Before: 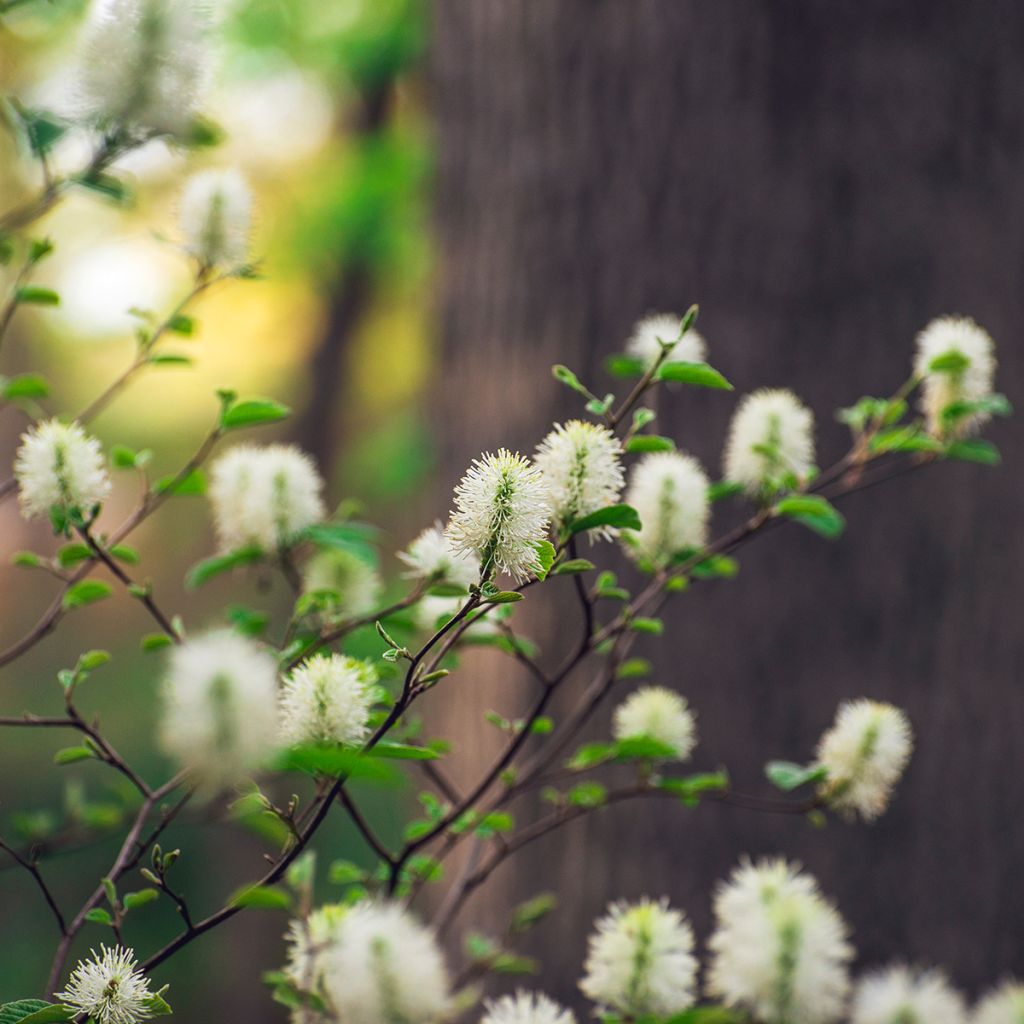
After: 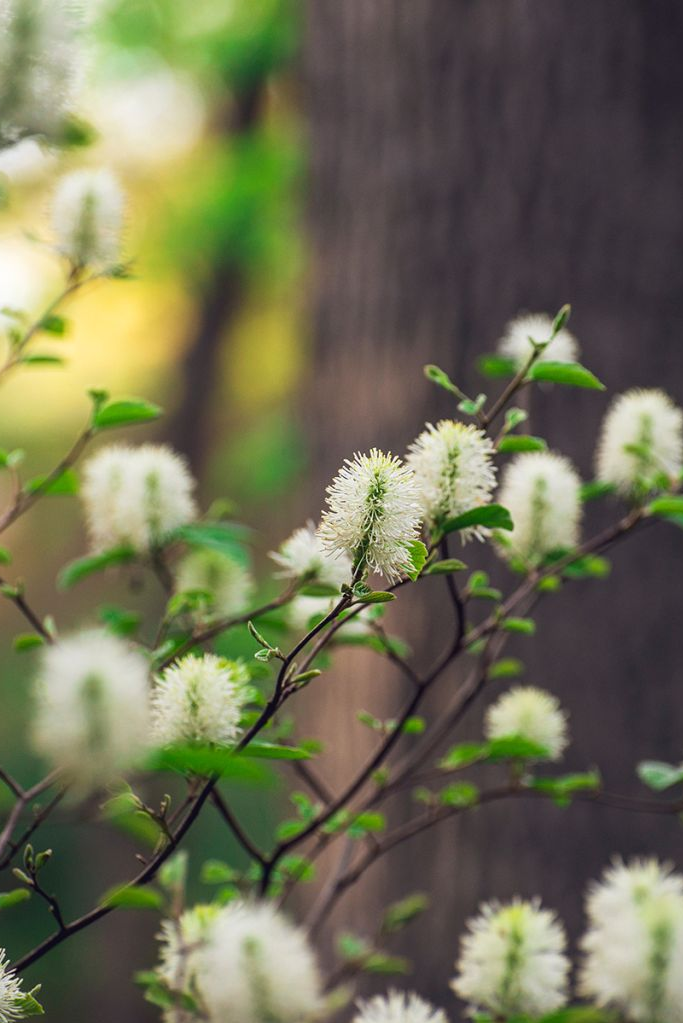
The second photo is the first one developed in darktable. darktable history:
crop and rotate: left 12.571%, right 20.71%
